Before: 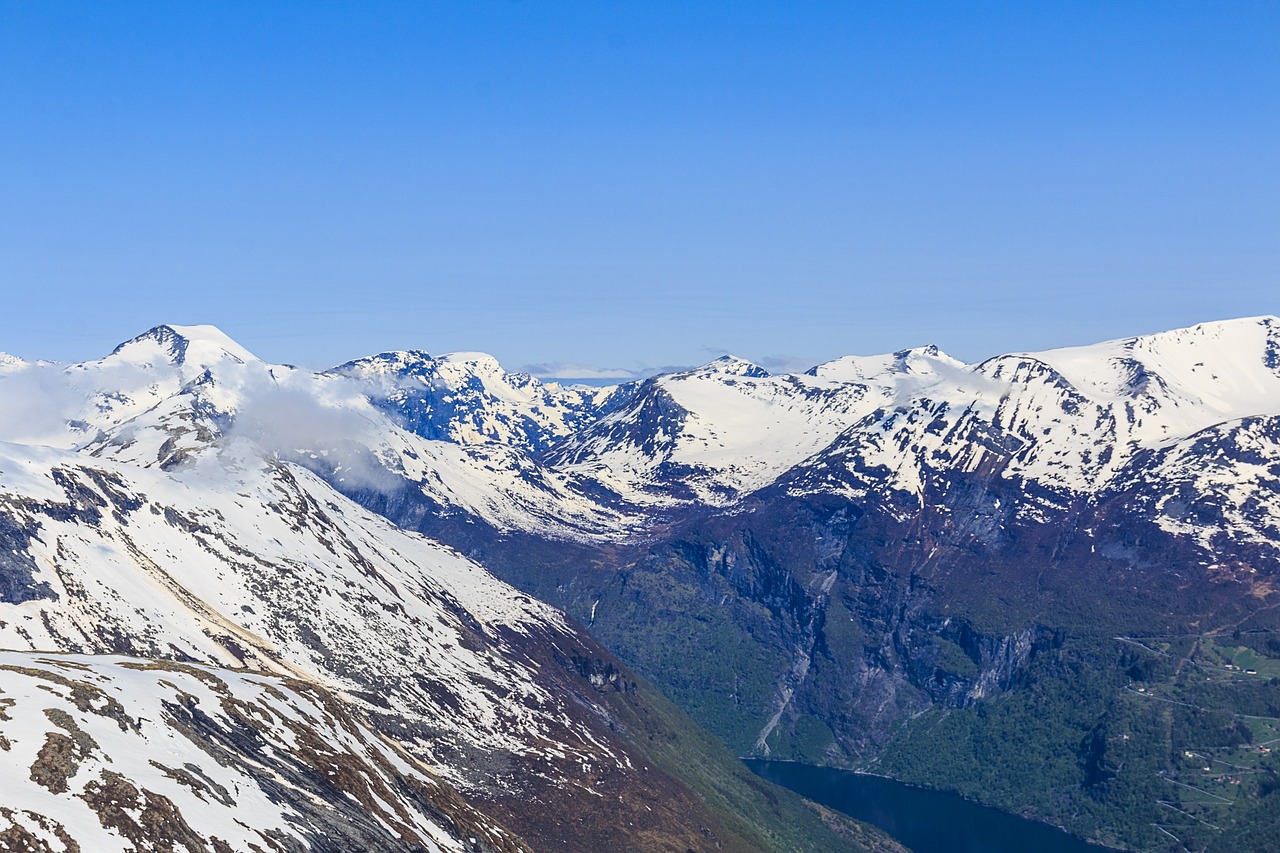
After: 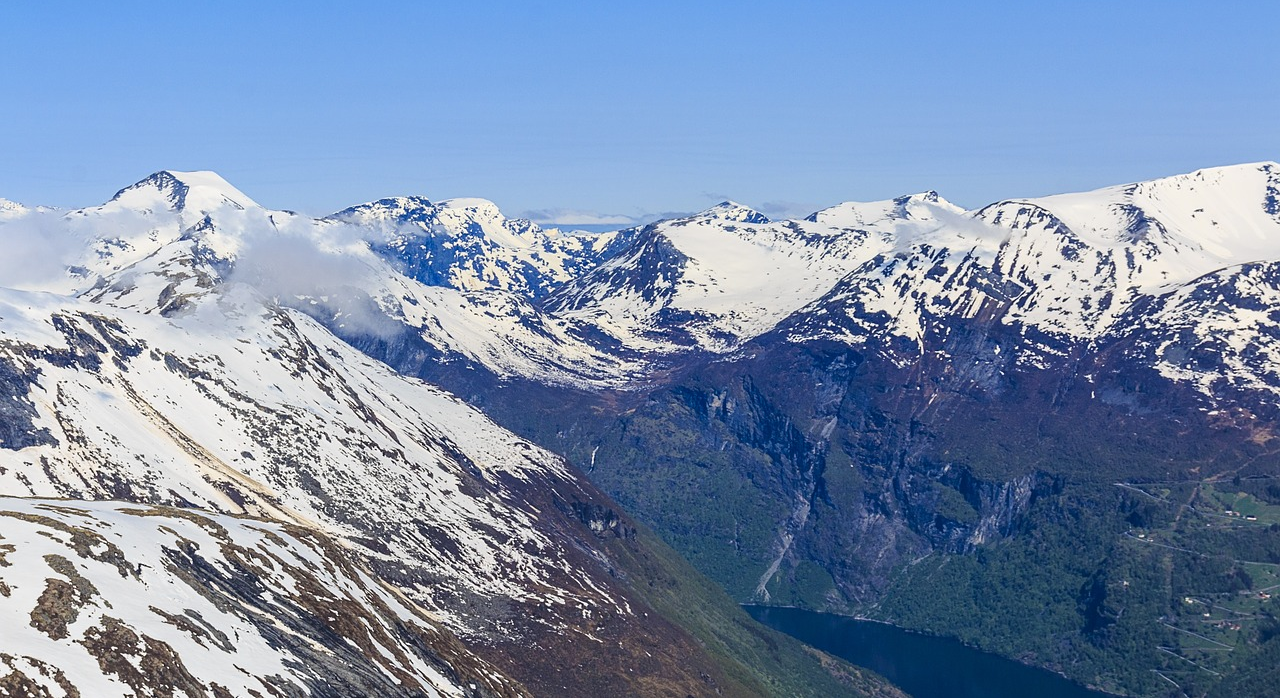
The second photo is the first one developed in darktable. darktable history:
crop and rotate: top 18.155%
